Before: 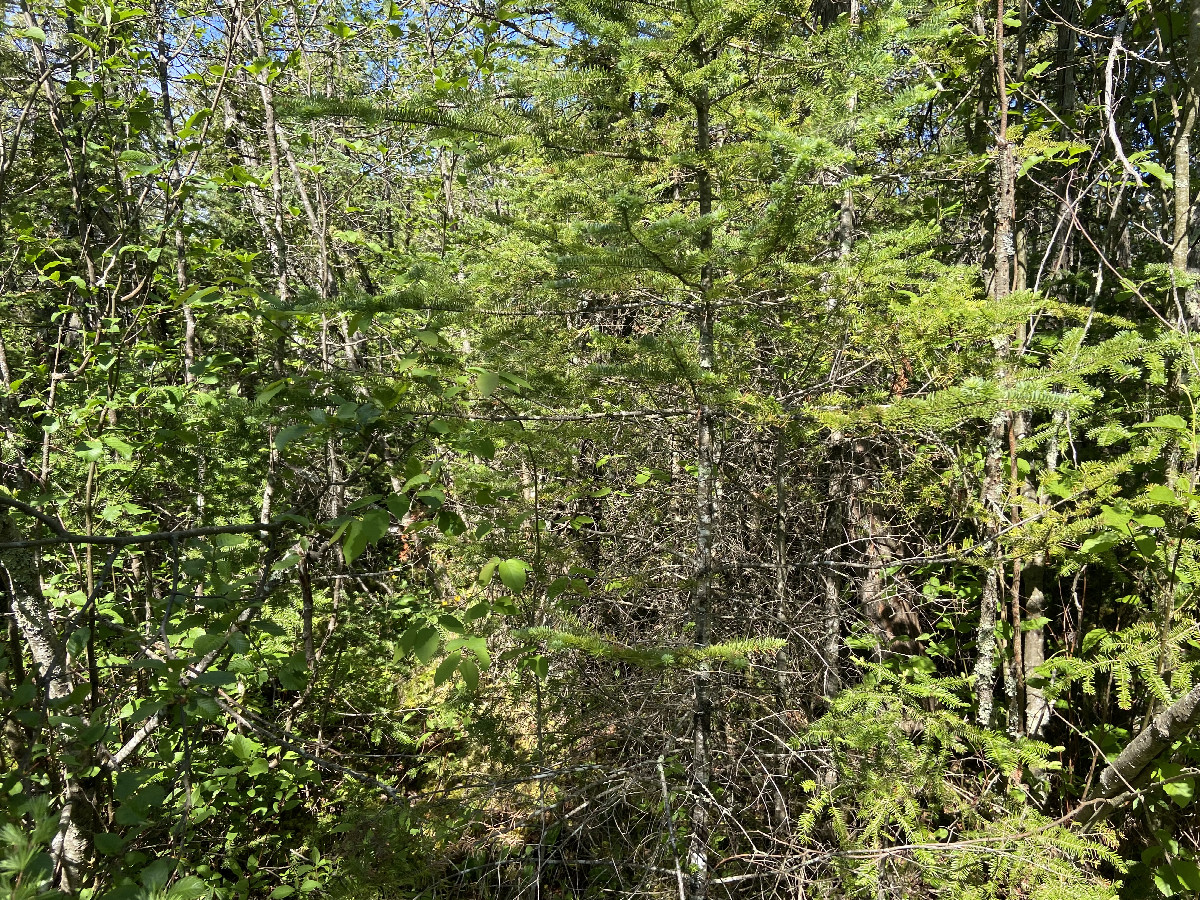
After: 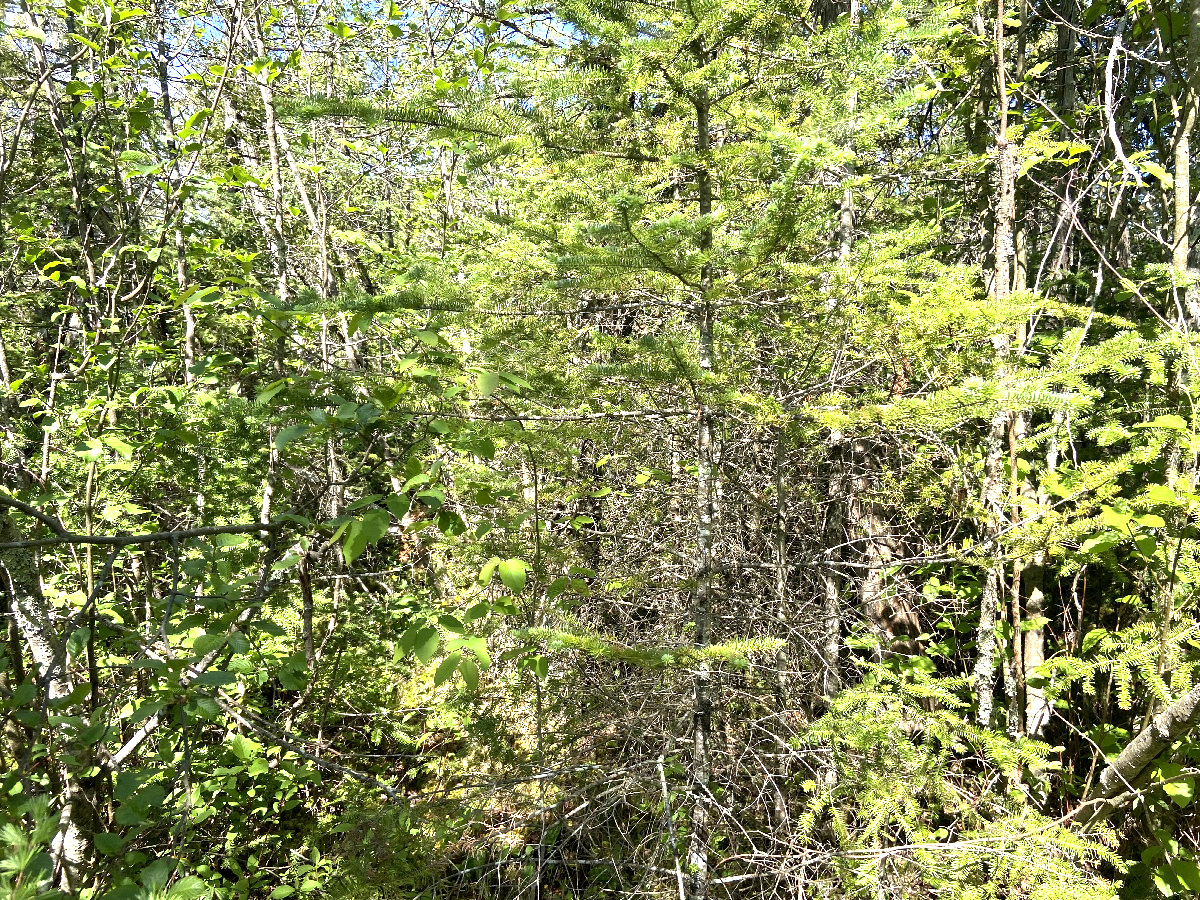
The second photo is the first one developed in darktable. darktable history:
exposure: black level correction 0.001, exposure 1.04 EV, compensate highlight preservation false
